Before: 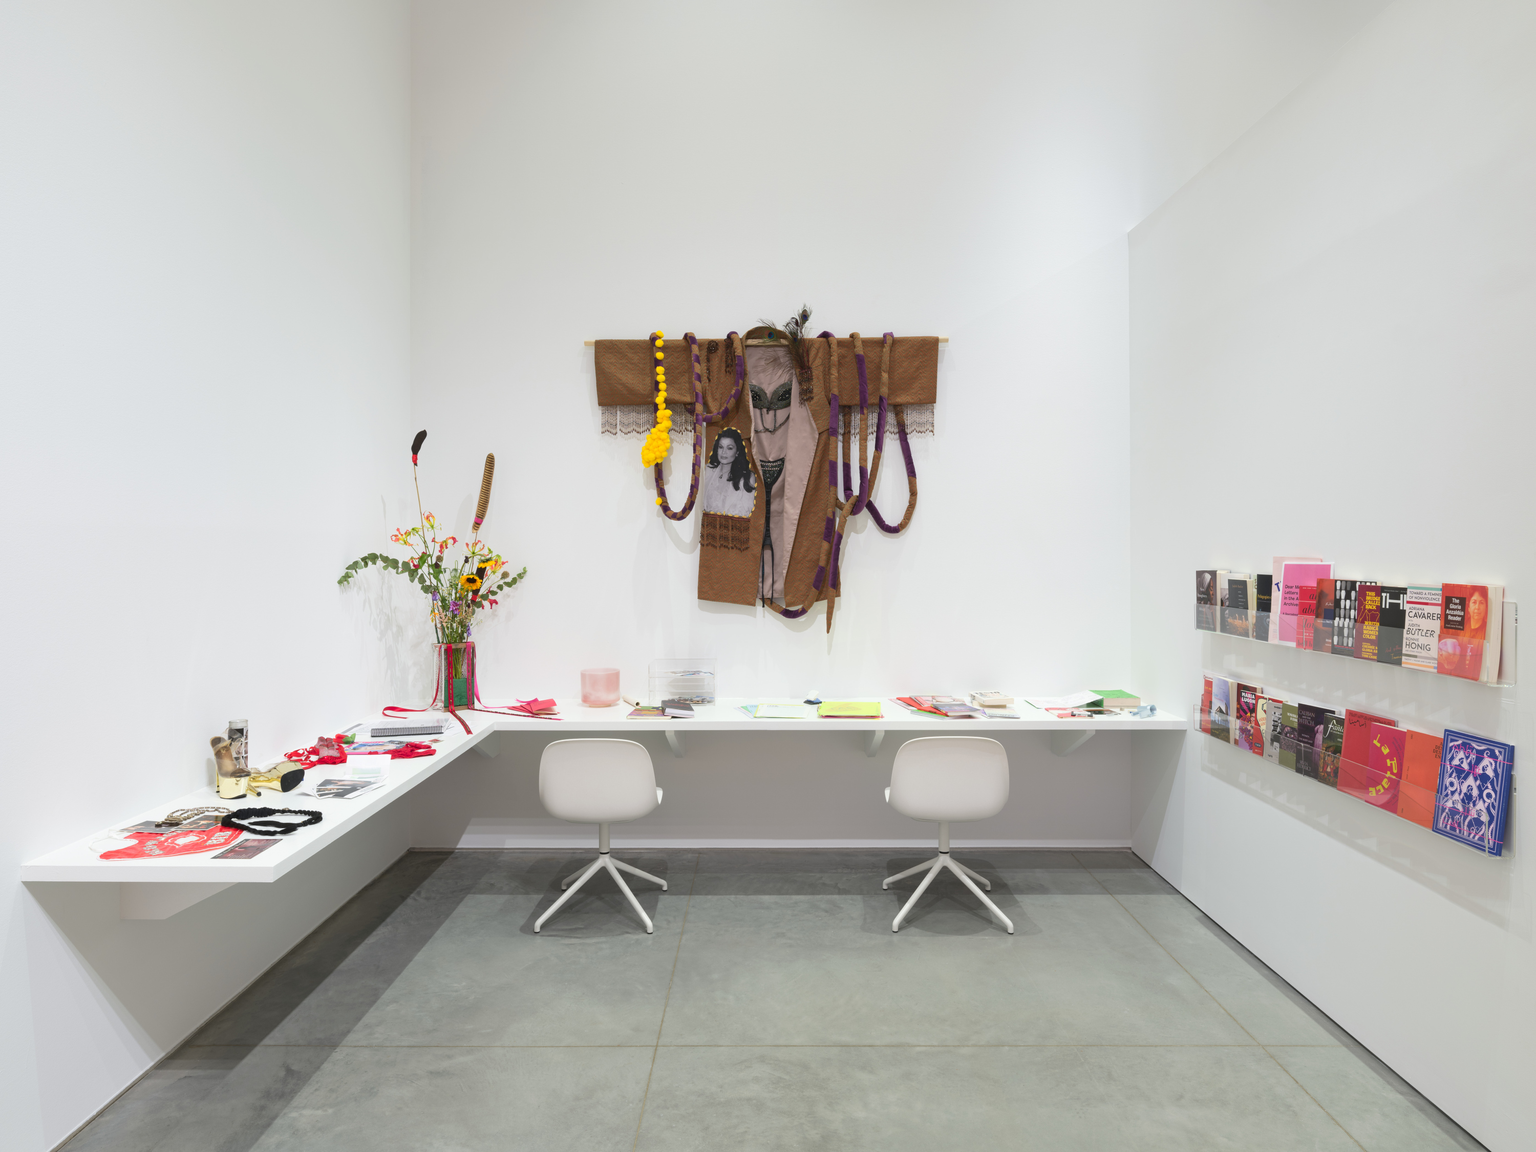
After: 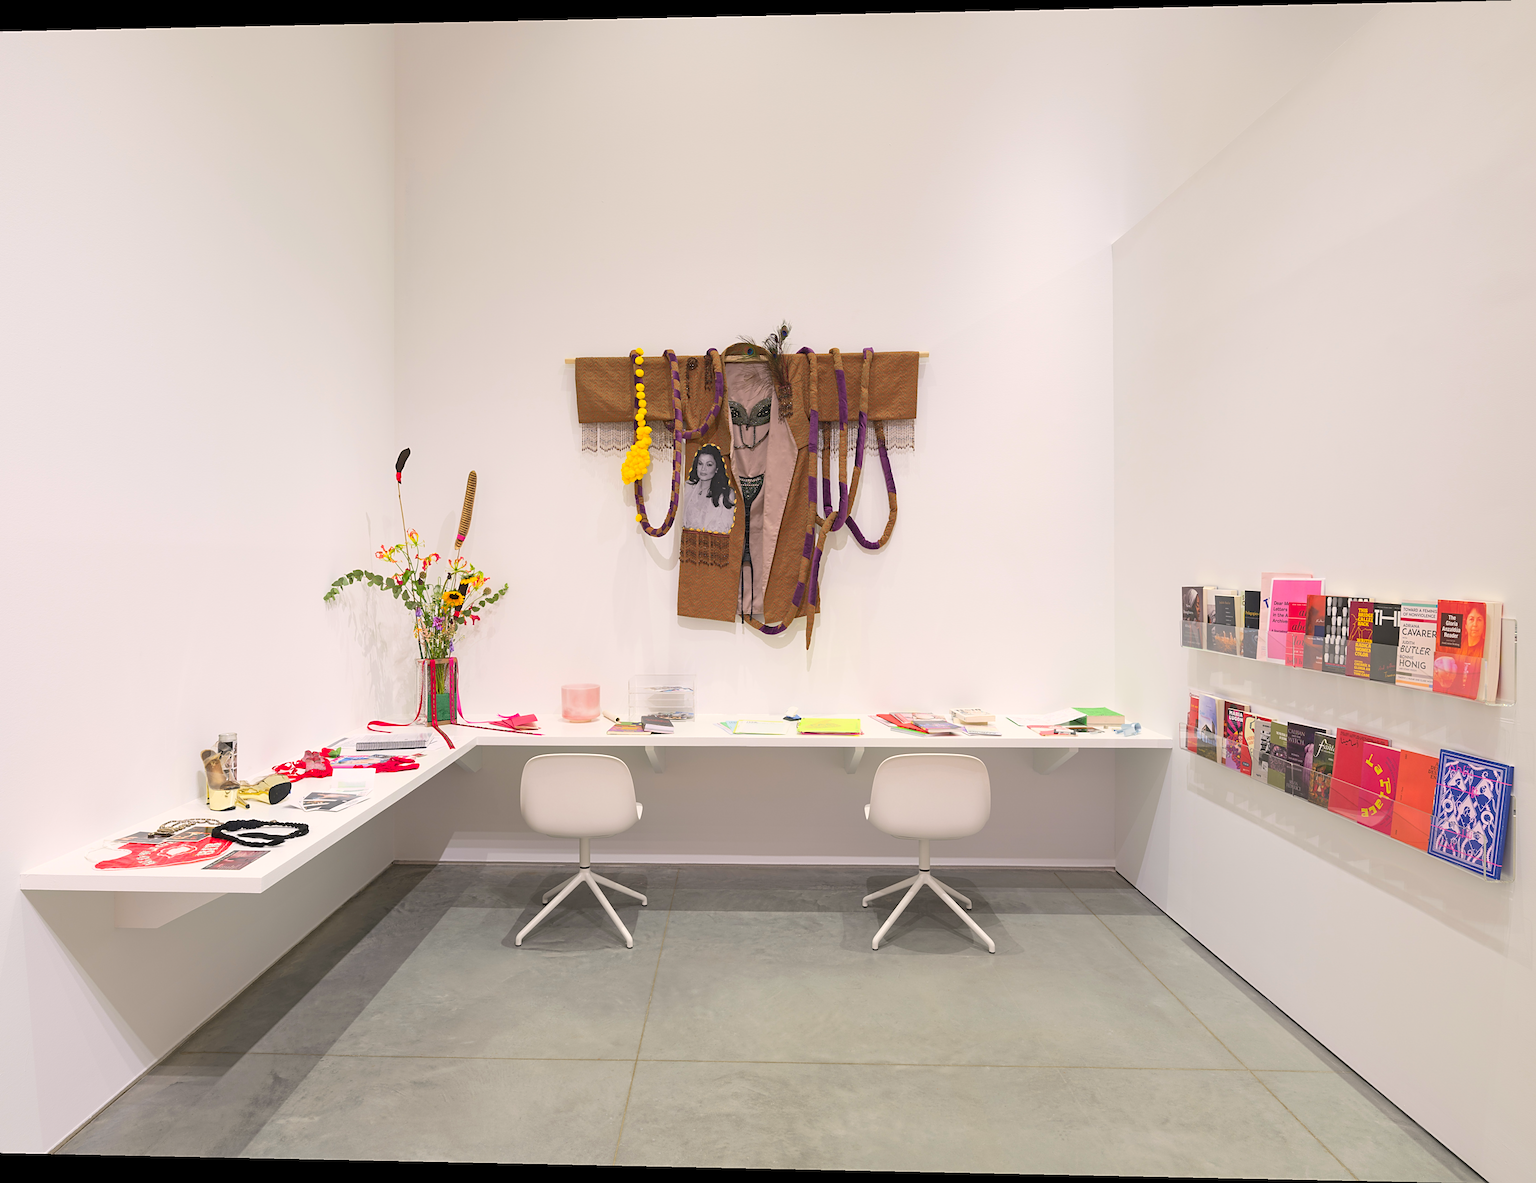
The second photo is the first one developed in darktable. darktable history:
haze removal: strength 0.12, distance 0.25, compatibility mode true, adaptive false
color correction: highlights a* 5.81, highlights b* 4.84
contrast brightness saturation: brightness 0.09, saturation 0.19
rotate and perspective: lens shift (horizontal) -0.055, automatic cropping off
sharpen: on, module defaults
